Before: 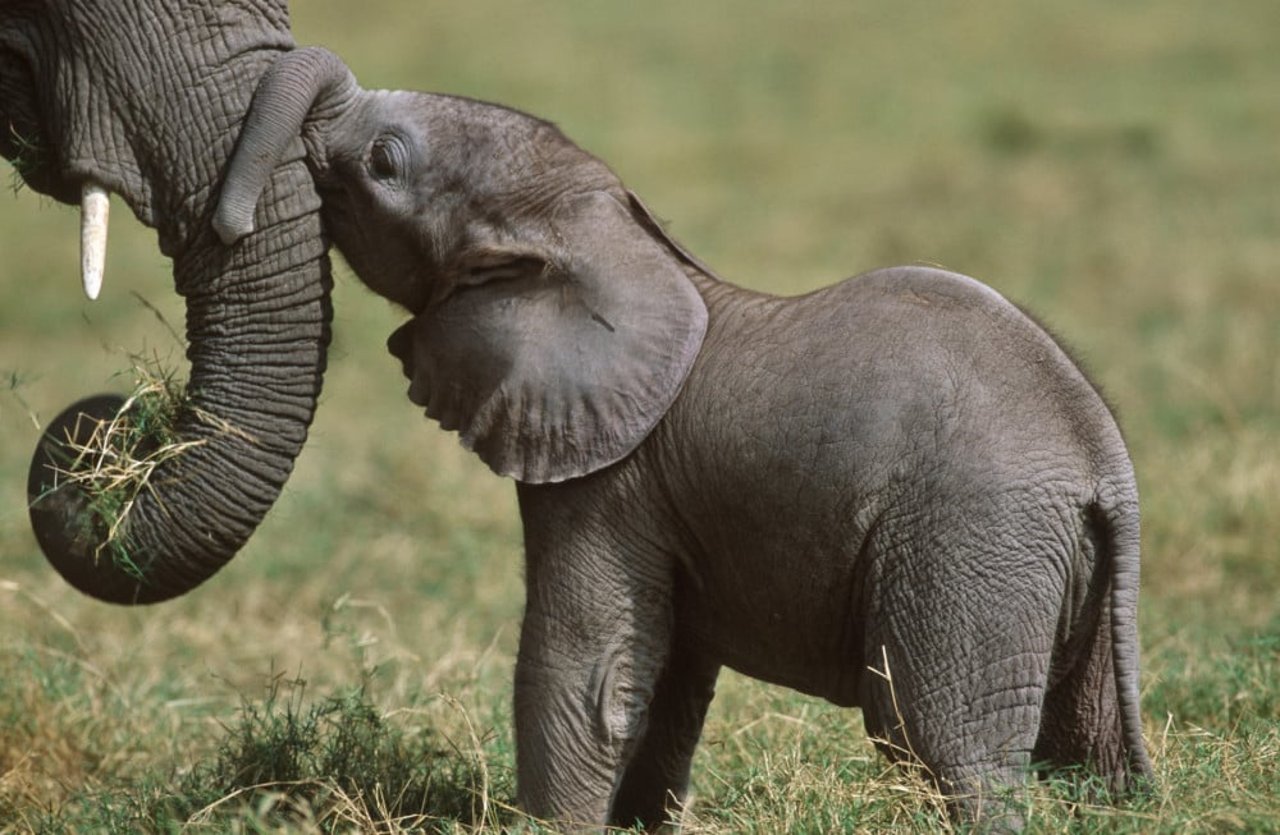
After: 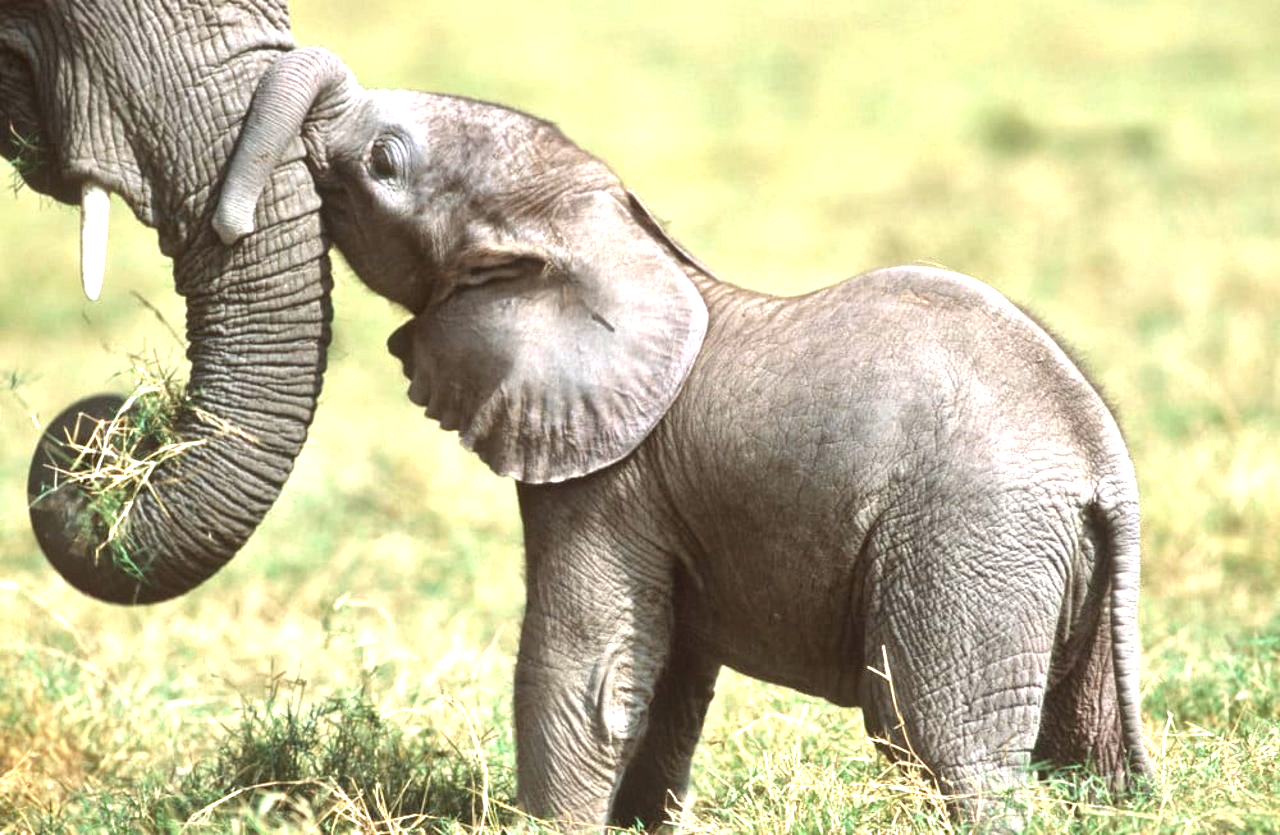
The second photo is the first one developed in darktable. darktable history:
local contrast: mode bilateral grid, contrast 20, coarseness 50, detail 120%, midtone range 0.2
exposure: black level correction 0, exposure 1.745 EV, compensate exposure bias true, compensate highlight preservation false
